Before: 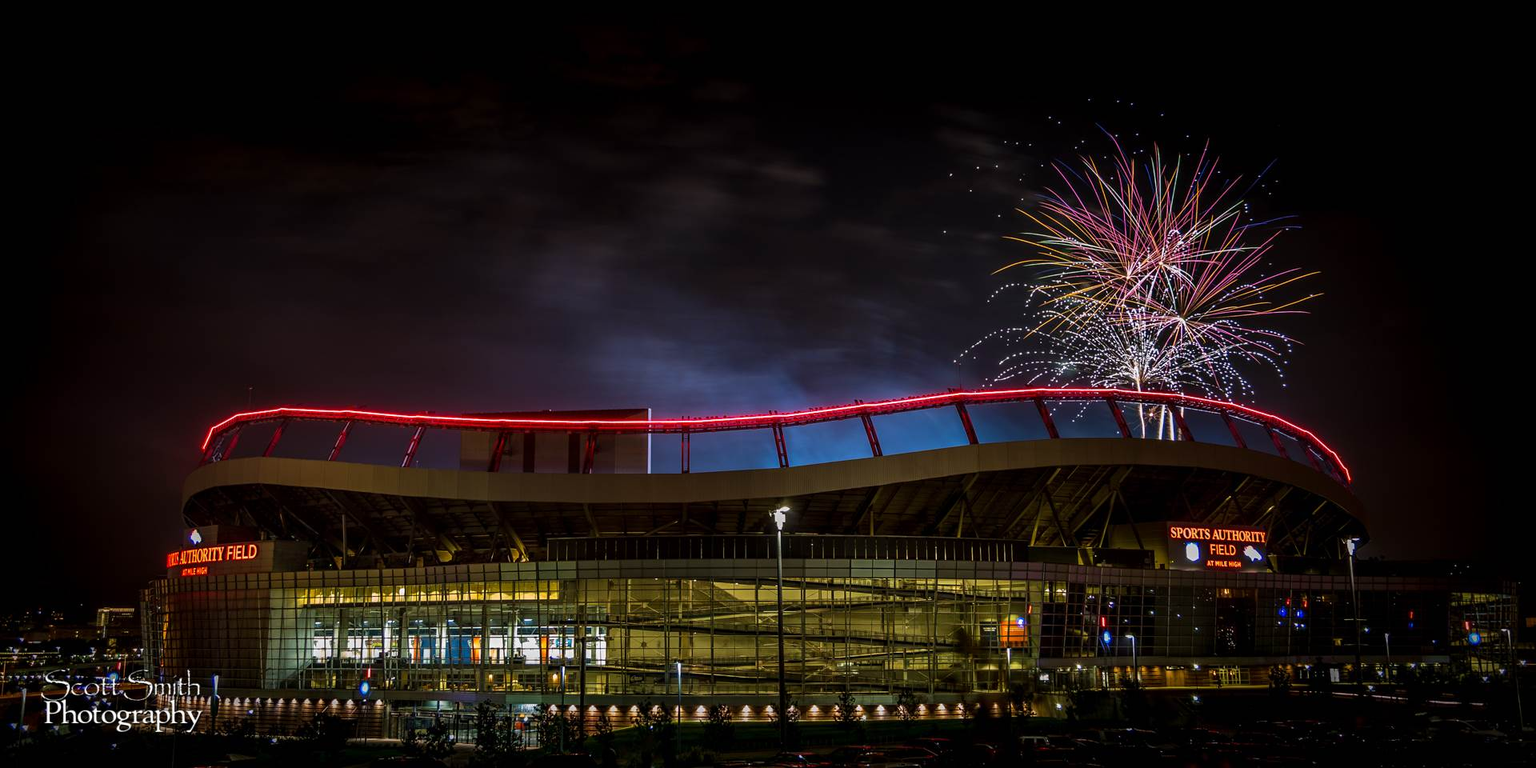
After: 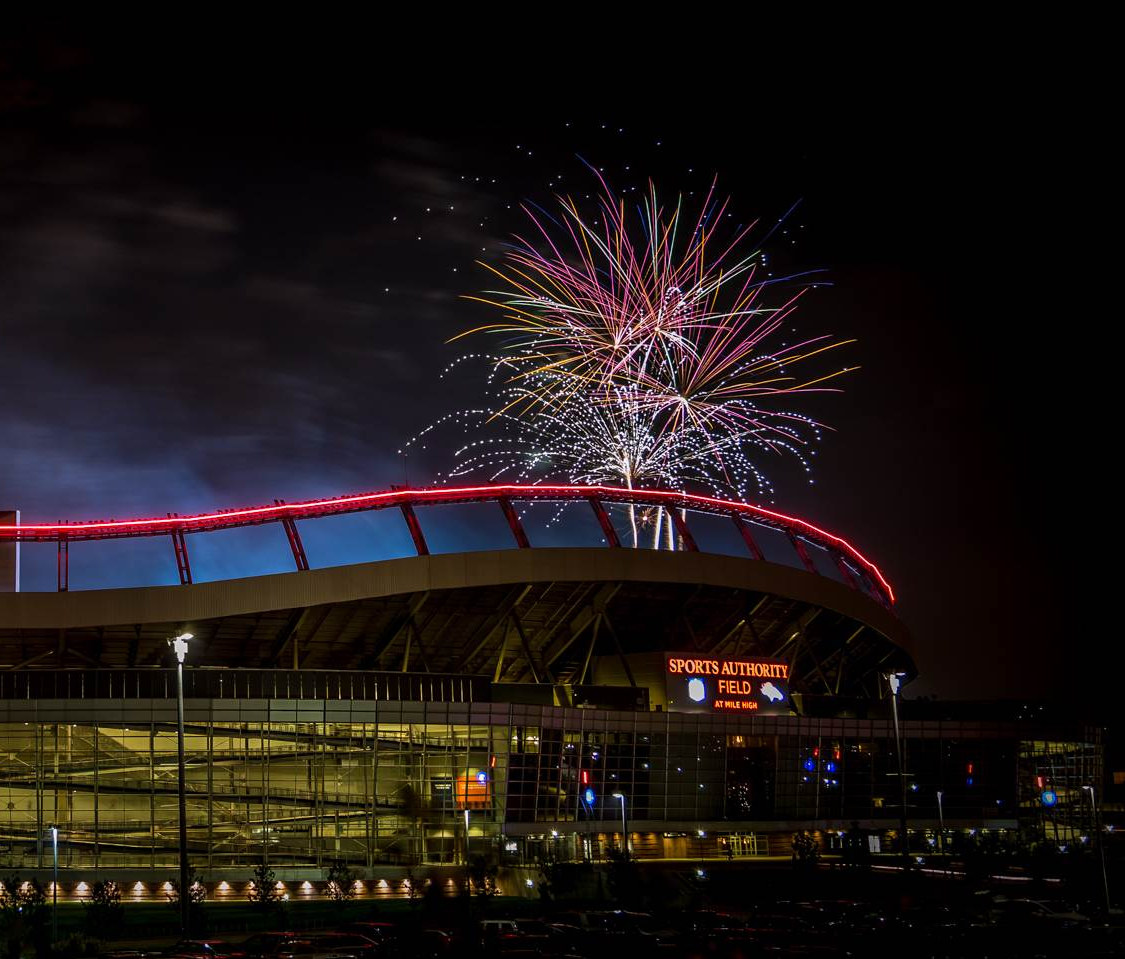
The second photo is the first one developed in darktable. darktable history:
crop: left 41.379%
